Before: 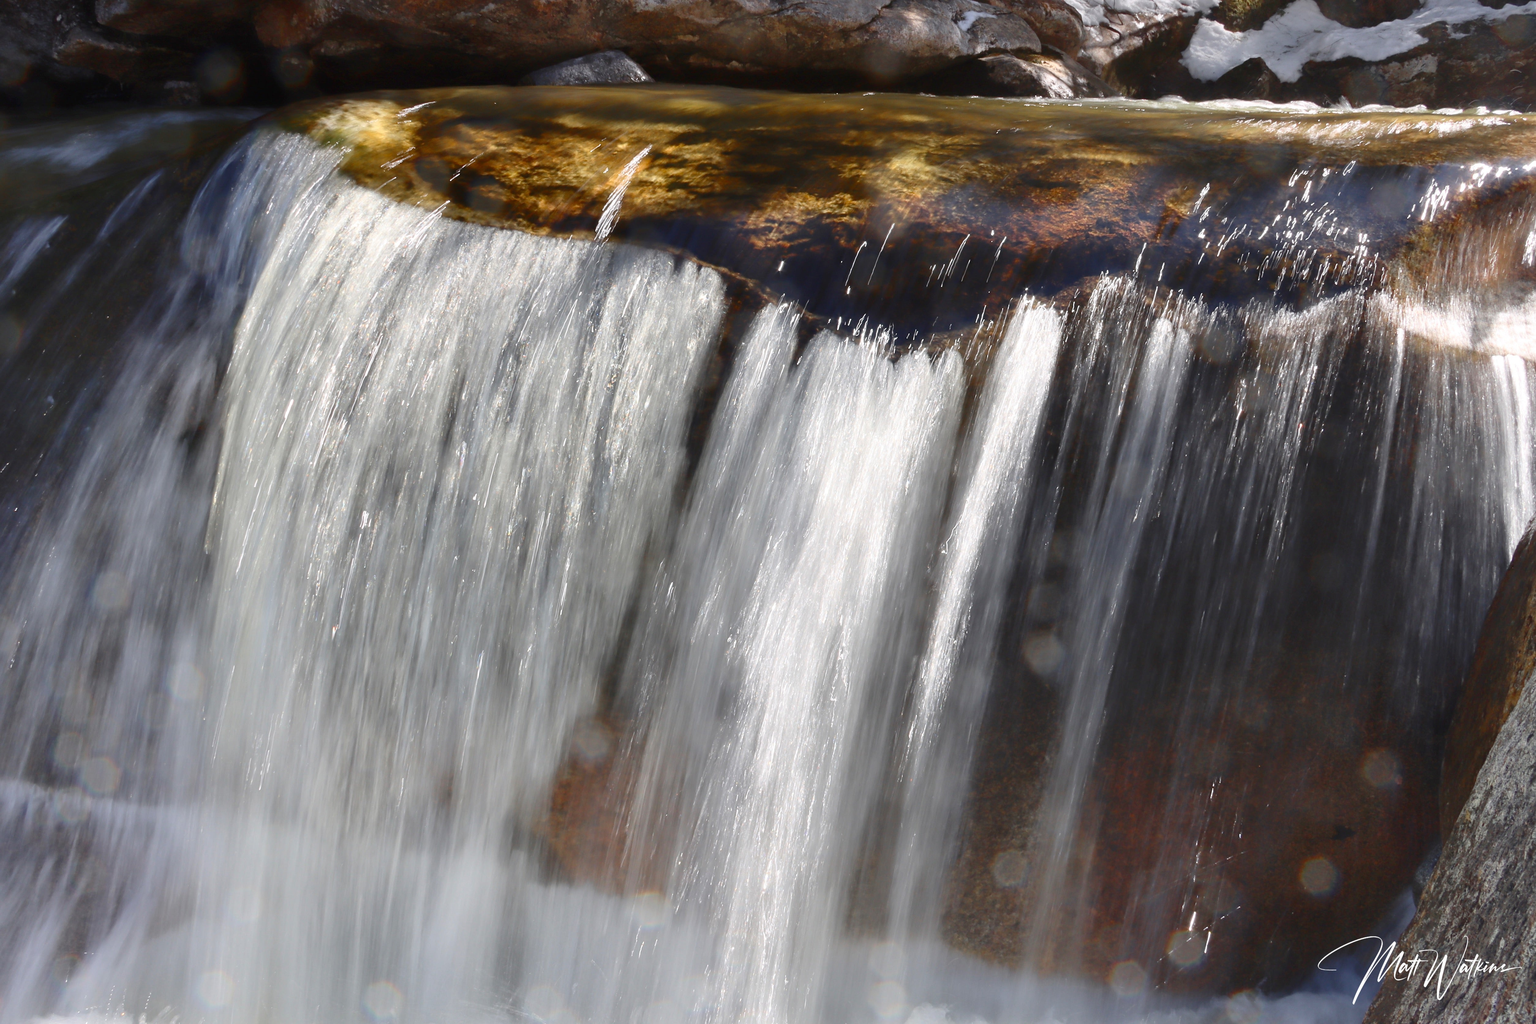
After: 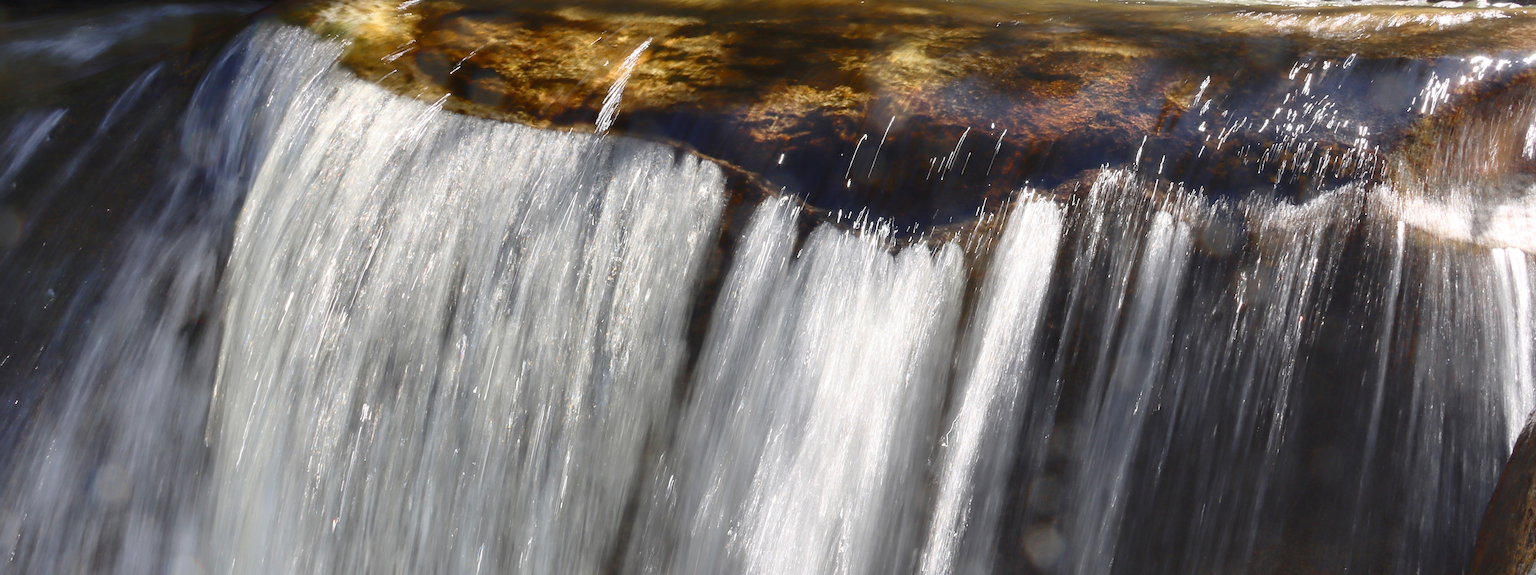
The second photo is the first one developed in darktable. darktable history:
crop and rotate: top 10.546%, bottom 33.275%
